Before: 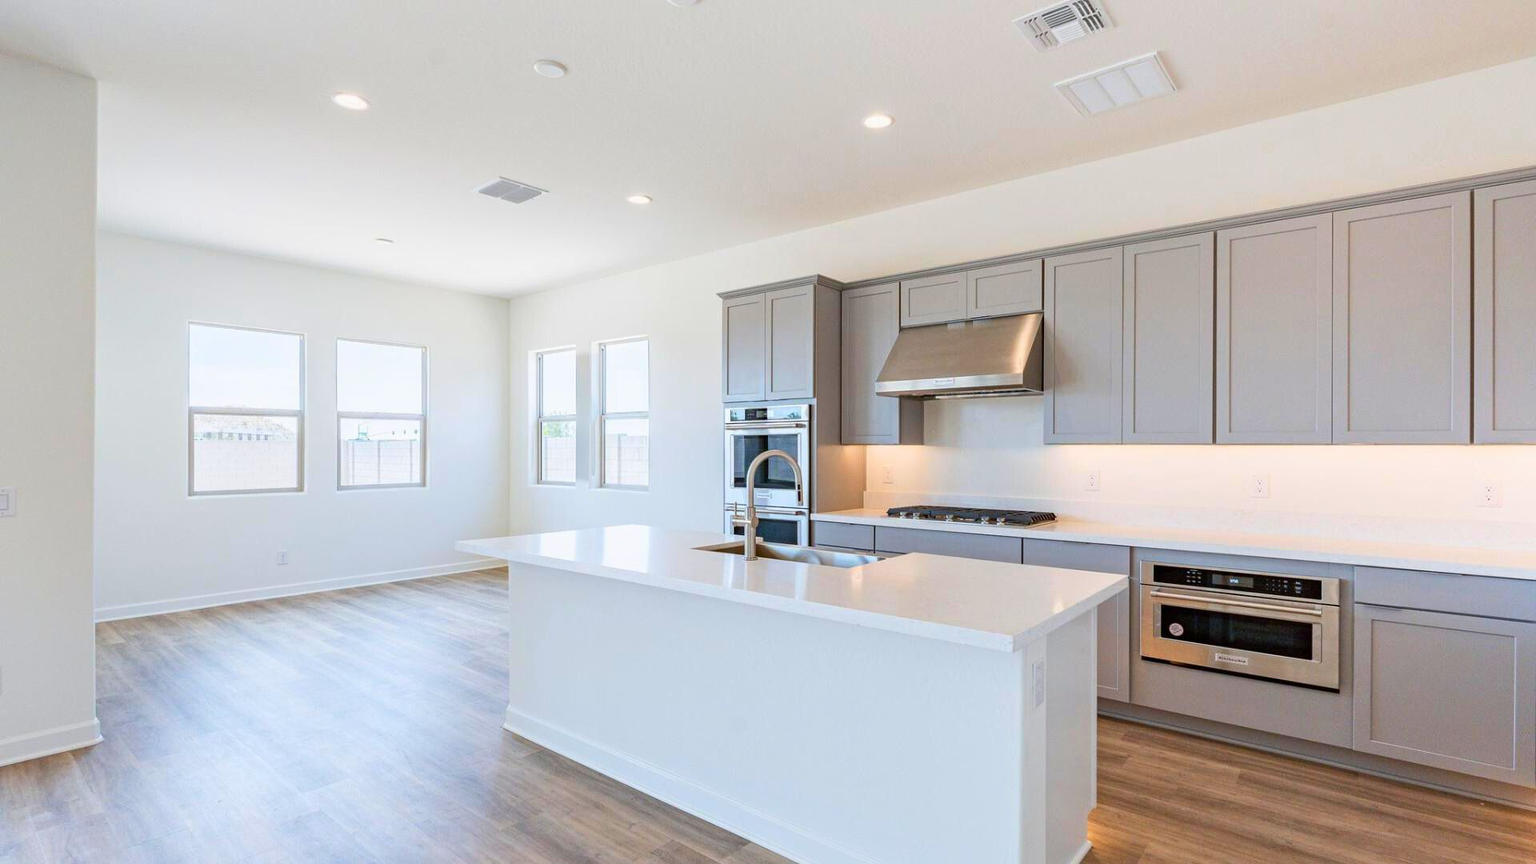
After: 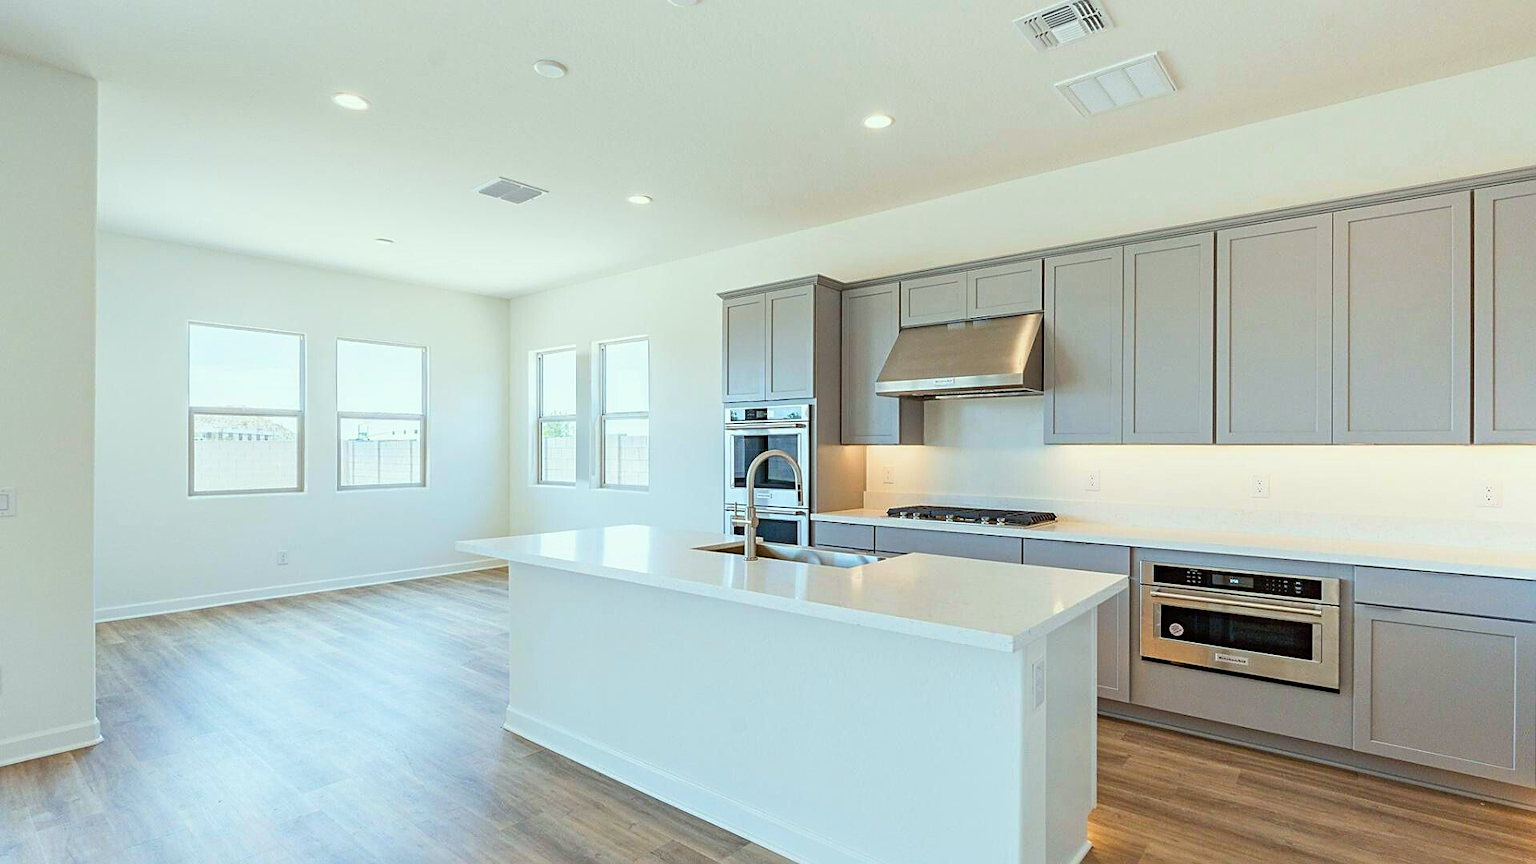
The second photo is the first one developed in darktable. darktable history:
color correction: highlights a* -8, highlights b* 3.1
sharpen: on, module defaults
